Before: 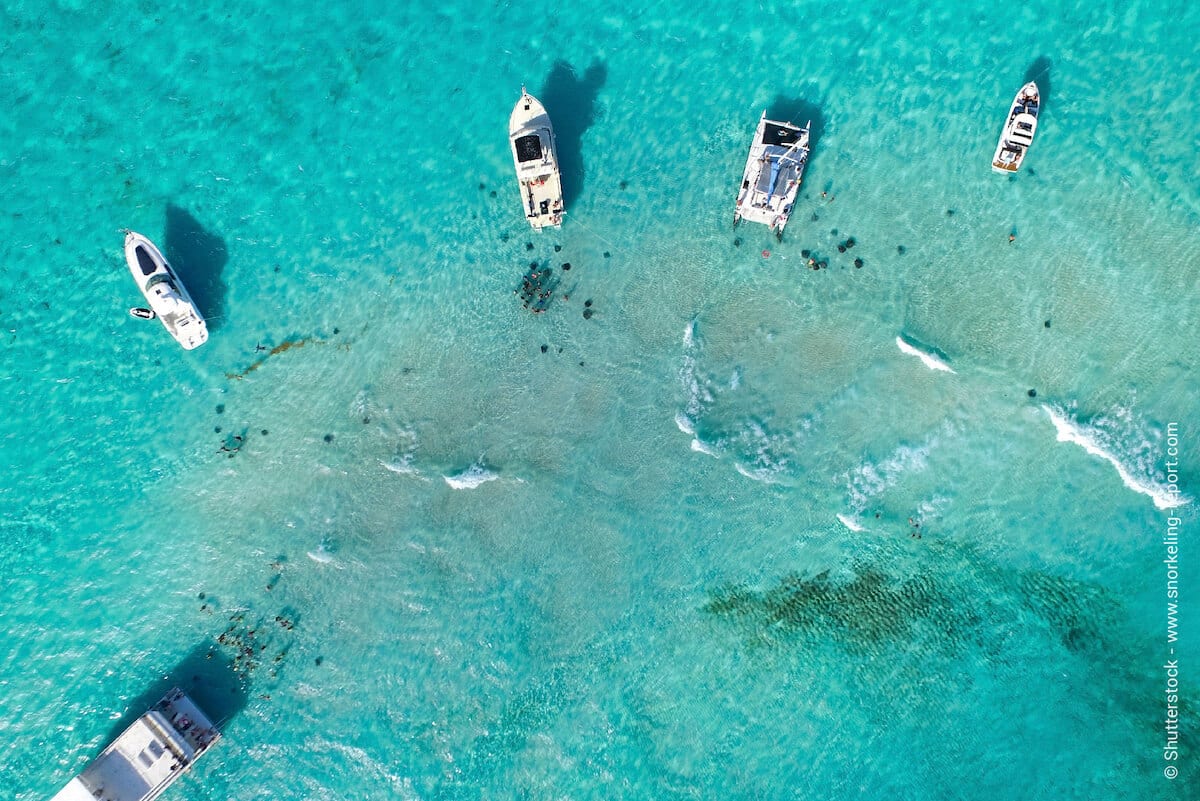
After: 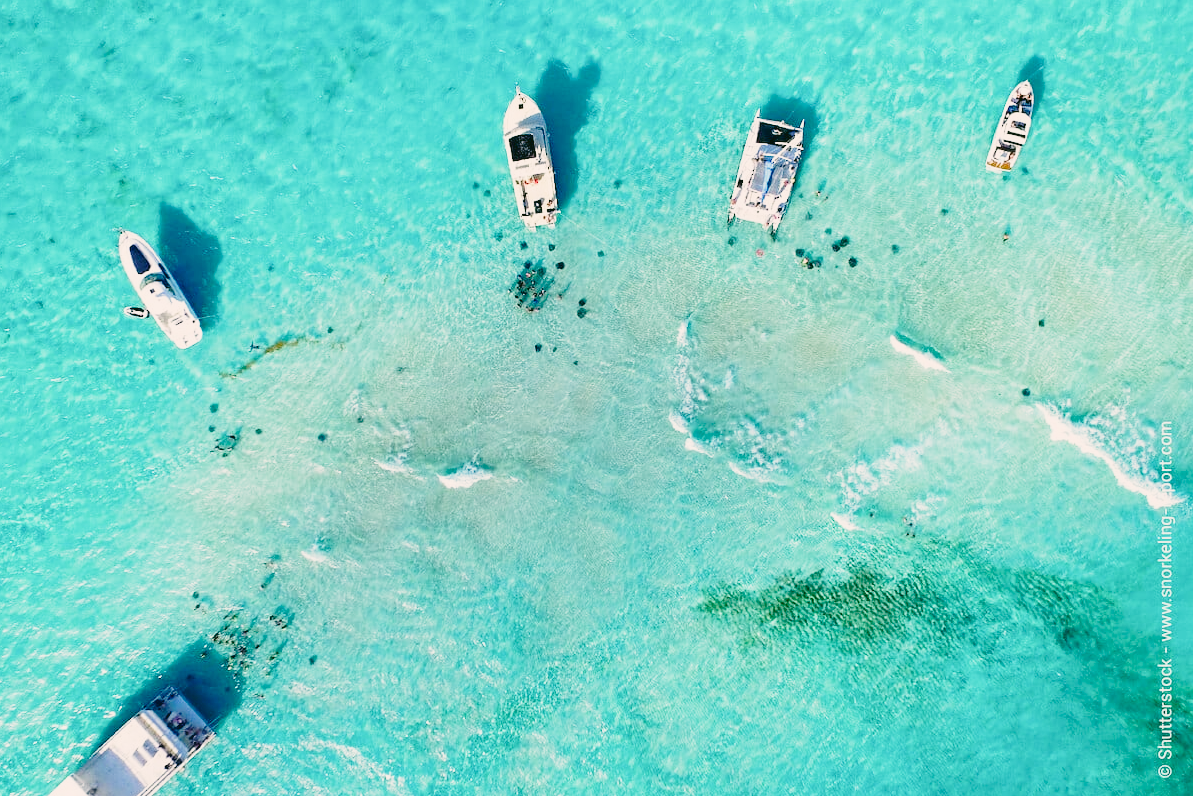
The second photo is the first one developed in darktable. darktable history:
contrast brightness saturation: contrast -0.108
crop and rotate: left 0.511%, top 0.22%, bottom 0.316%
exposure: black level correction 0.009, exposure 0.106 EV, compensate highlight preservation false
color correction: highlights a* 4.22, highlights b* 4.91, shadows a* -7.15, shadows b* 4.87
base curve: curves: ch0 [(0, 0) (0.028, 0.03) (0.121, 0.232) (0.46, 0.748) (0.859, 0.968) (1, 1)], preserve colors none
